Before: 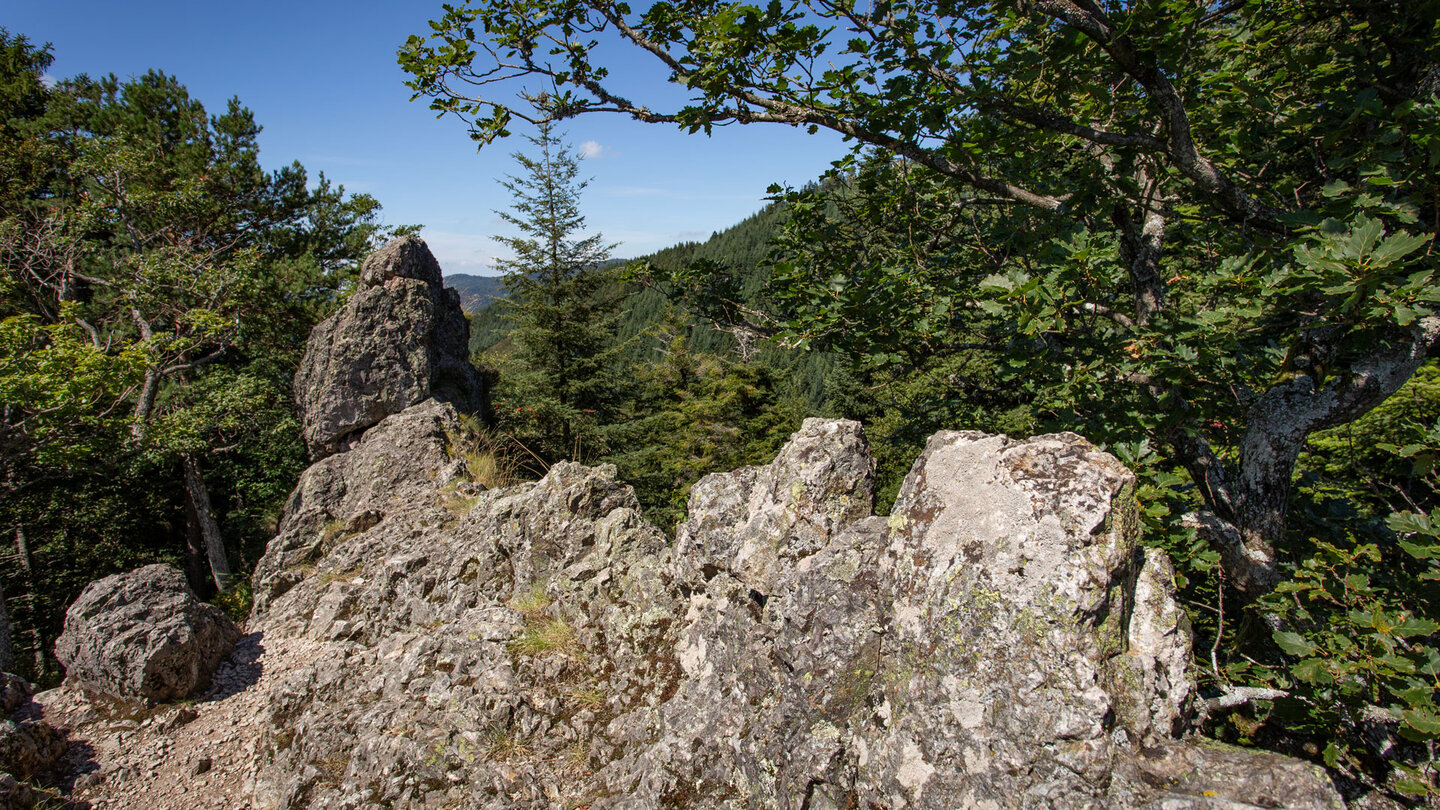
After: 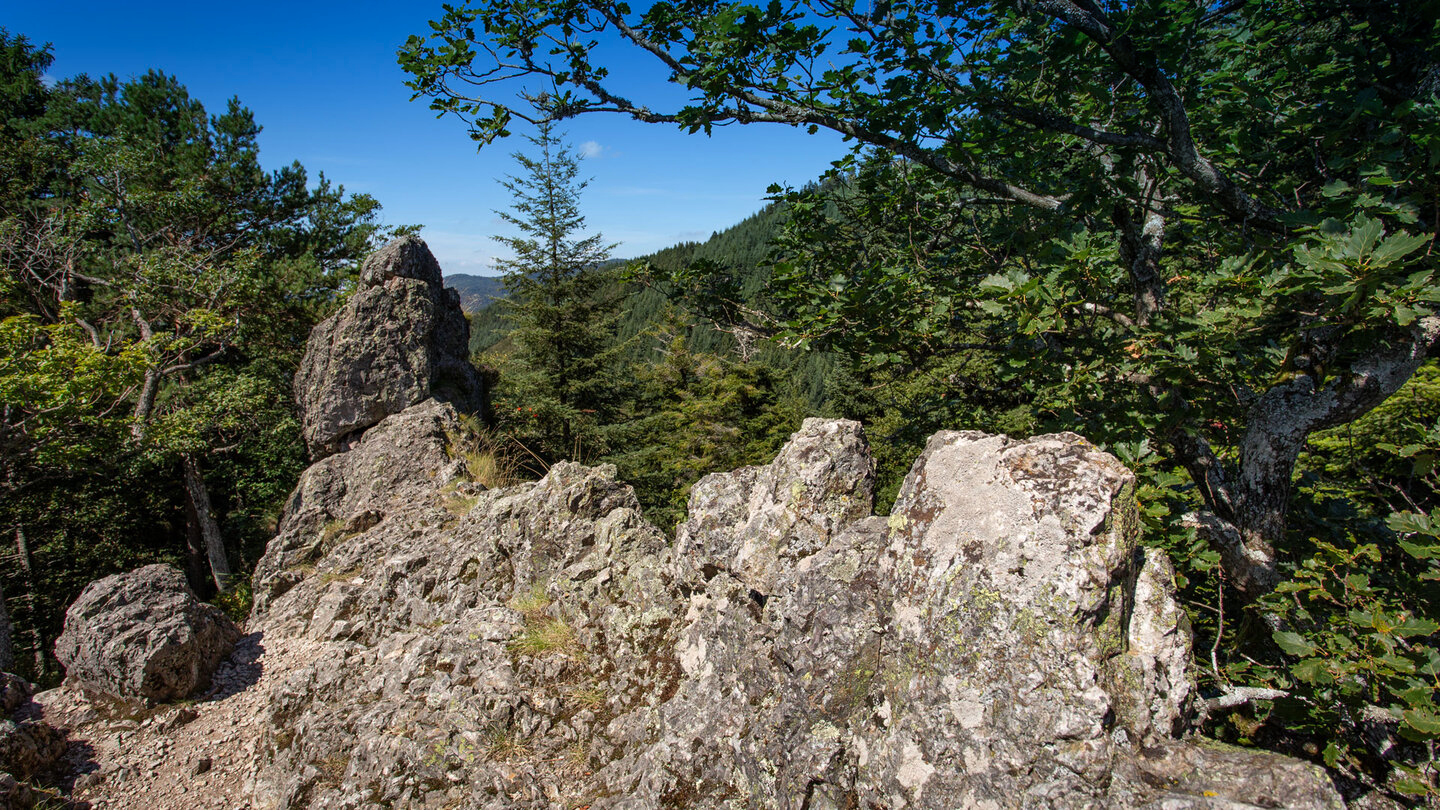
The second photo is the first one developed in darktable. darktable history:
levels: levels [0, 0.492, 0.984]
graduated density: density 2.02 EV, hardness 44%, rotation 0.374°, offset 8.21, hue 208.8°, saturation 97%
